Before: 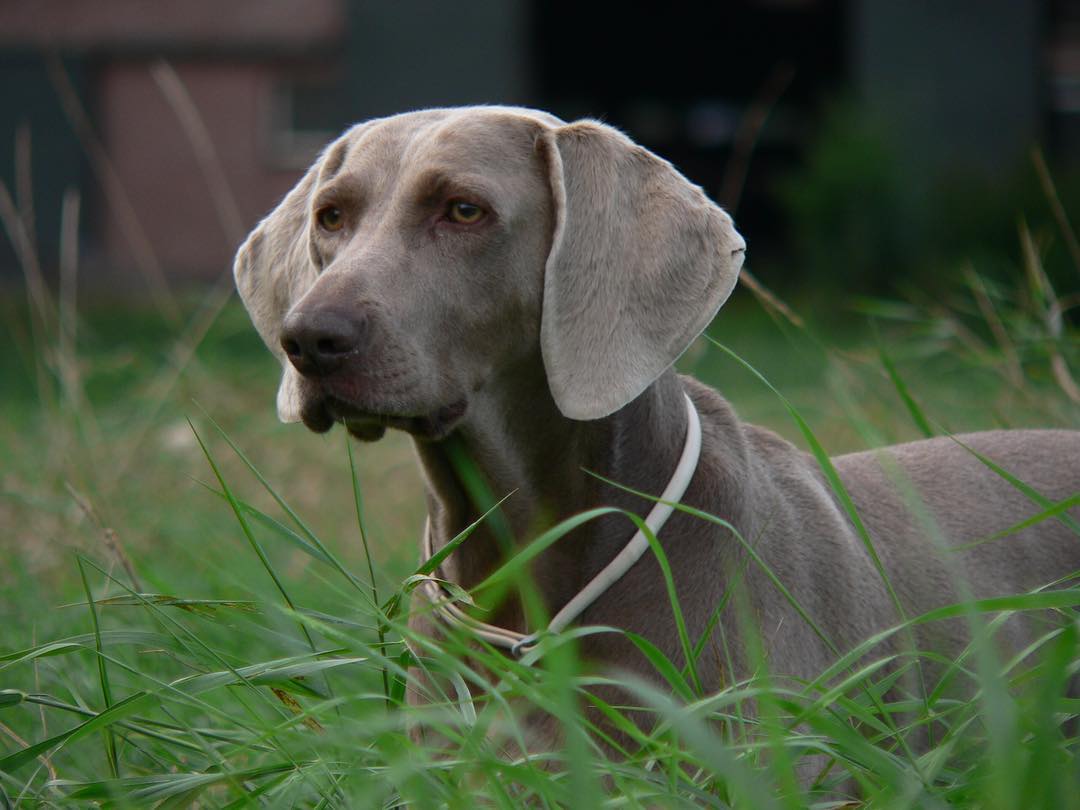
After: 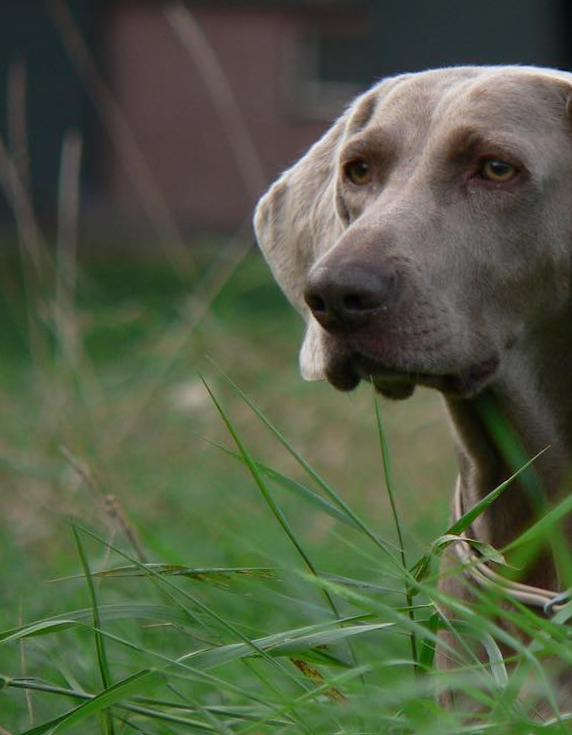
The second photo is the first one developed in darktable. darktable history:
tone equalizer: on, module defaults
crop: left 0.587%, right 45.588%, bottom 0.086%
rotate and perspective: rotation -0.013°, lens shift (vertical) -0.027, lens shift (horizontal) 0.178, crop left 0.016, crop right 0.989, crop top 0.082, crop bottom 0.918
